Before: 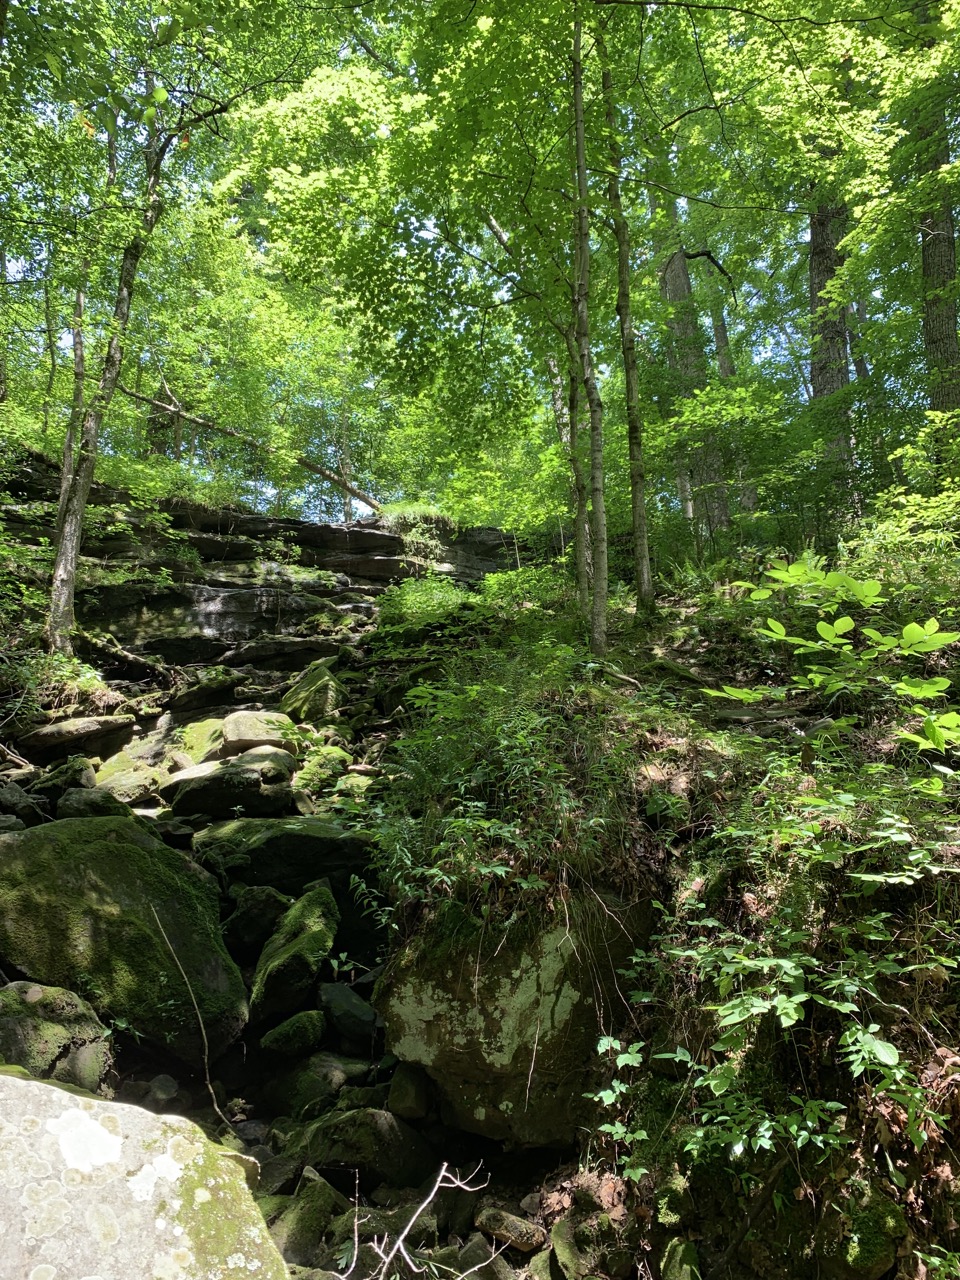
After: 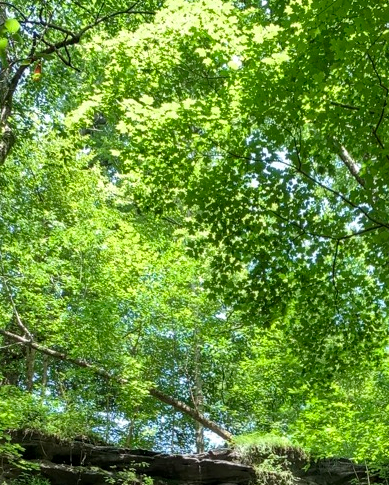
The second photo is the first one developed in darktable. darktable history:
local contrast: on, module defaults
crop: left 15.452%, top 5.459%, right 43.956%, bottom 56.62%
